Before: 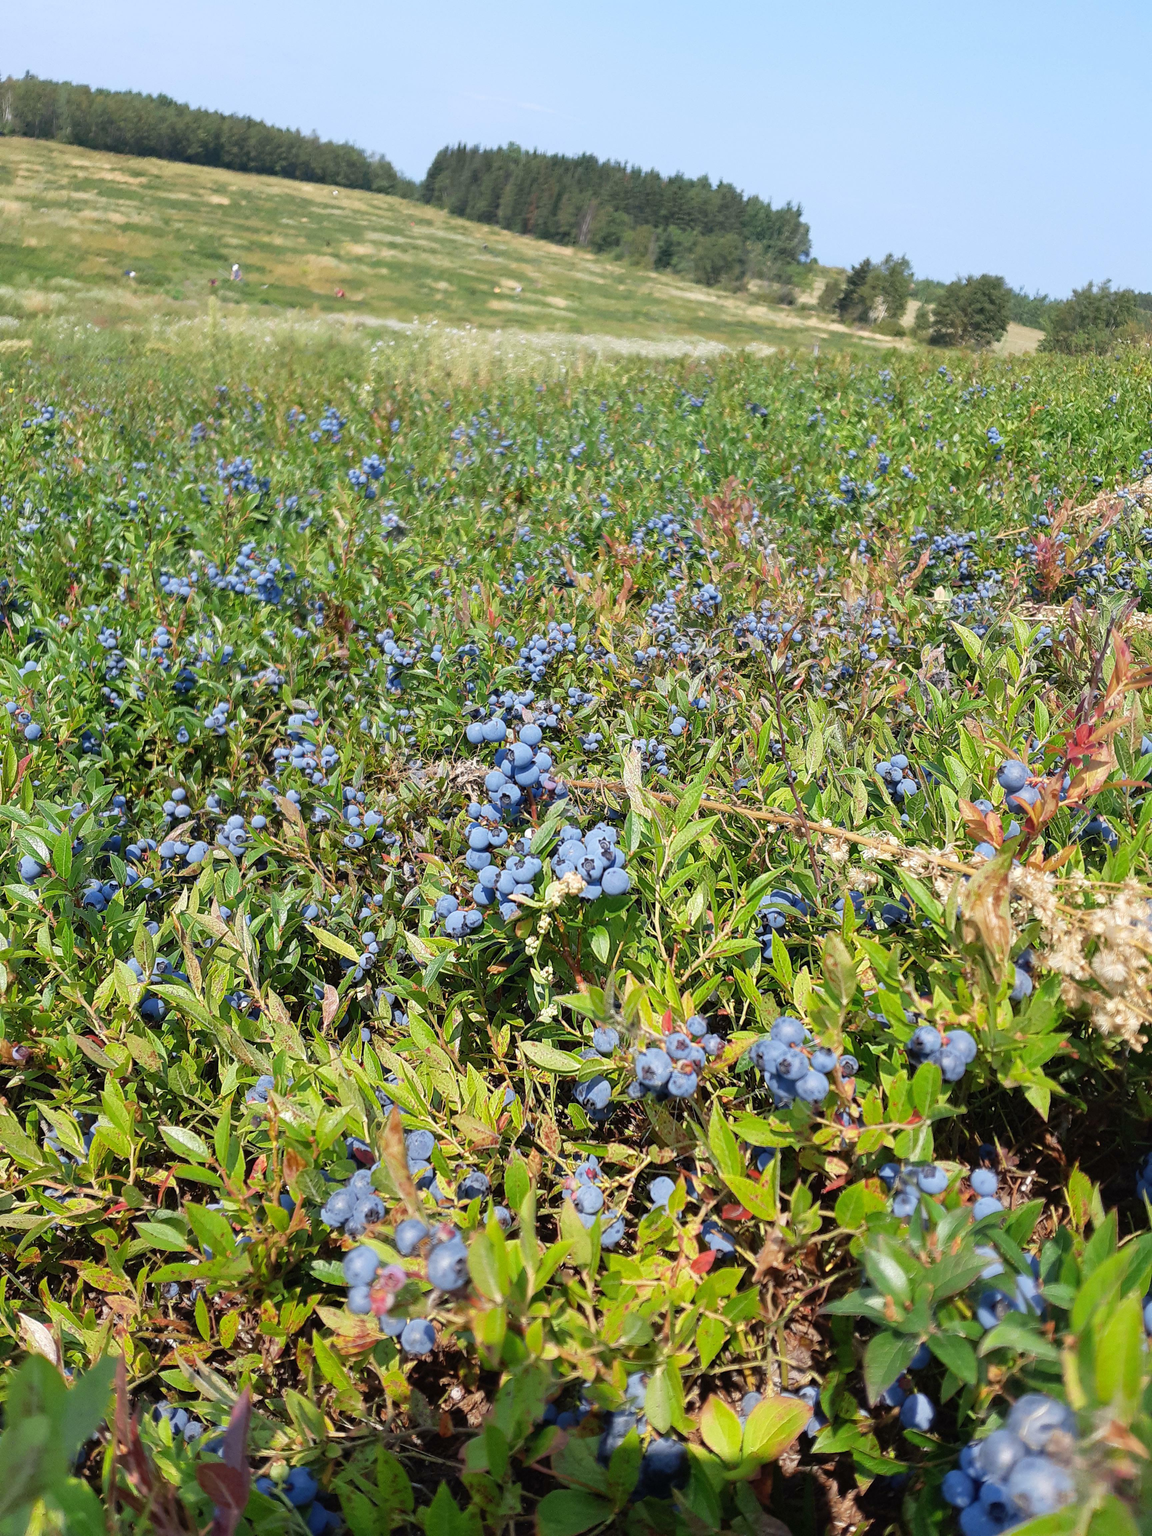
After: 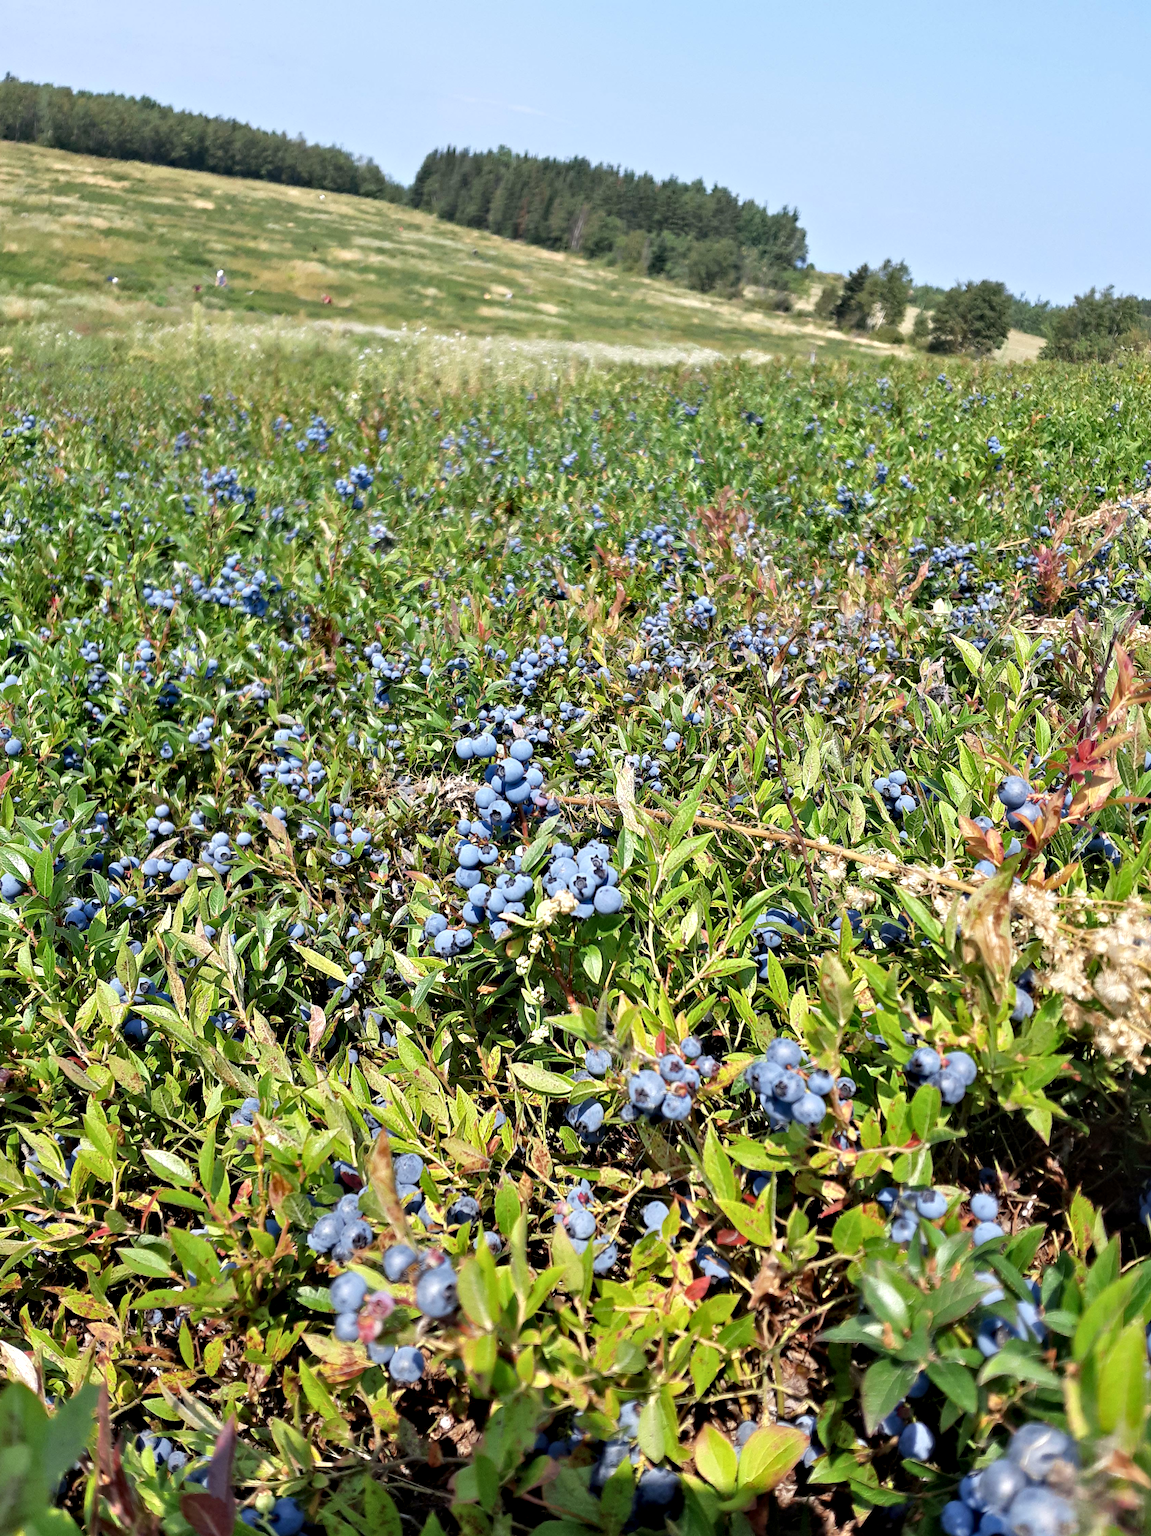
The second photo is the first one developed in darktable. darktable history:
contrast equalizer: y [[0.513, 0.565, 0.608, 0.562, 0.512, 0.5], [0.5 ×6], [0.5, 0.5, 0.5, 0.528, 0.598, 0.658], [0 ×6], [0 ×6]]
crop: left 1.743%, right 0.268%, bottom 2.011%
